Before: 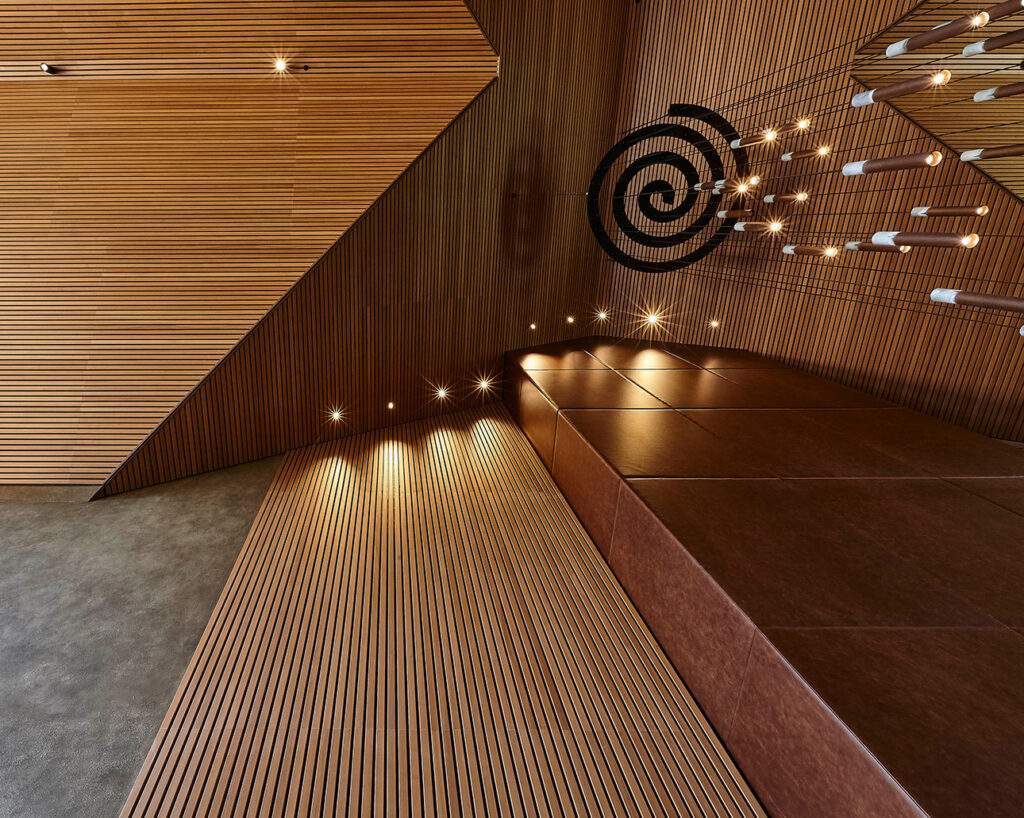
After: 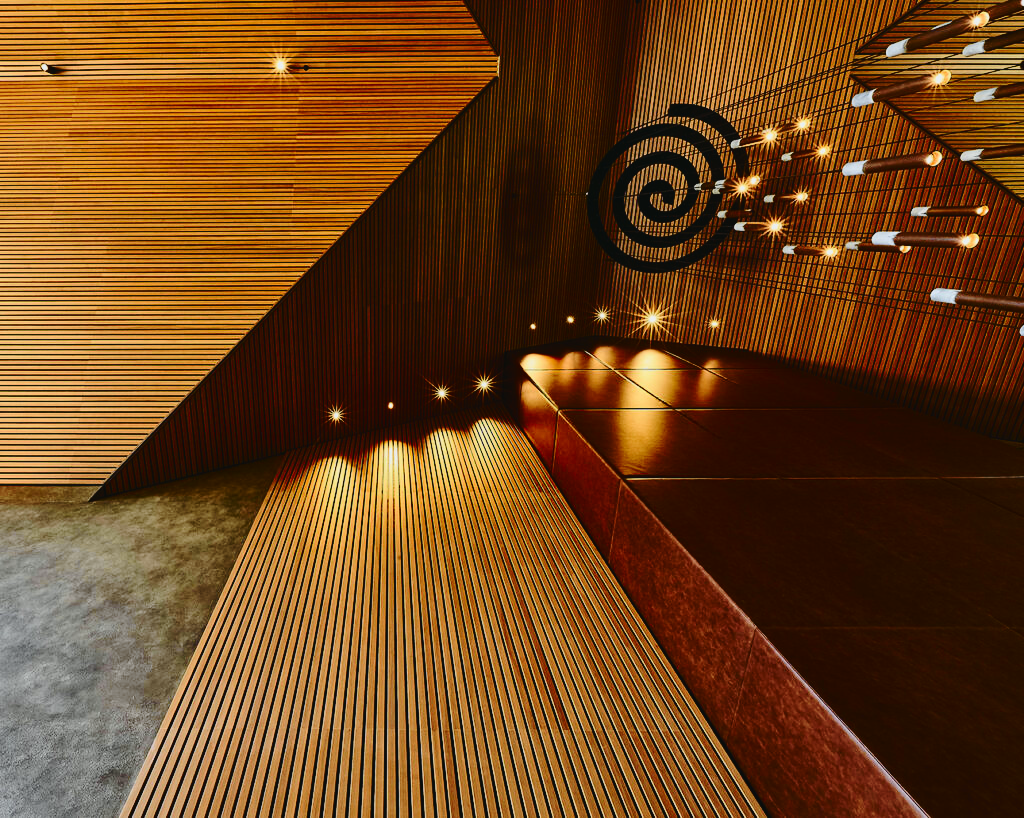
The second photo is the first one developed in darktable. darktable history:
tone curve: curves: ch0 [(0, 0.03) (0.113, 0.087) (0.207, 0.184) (0.515, 0.612) (0.712, 0.793) (1, 0.946)]; ch1 [(0, 0) (0.172, 0.123) (0.317, 0.279) (0.414, 0.382) (0.476, 0.479) (0.505, 0.498) (0.534, 0.534) (0.621, 0.65) (0.709, 0.764) (1, 1)]; ch2 [(0, 0) (0.411, 0.424) (0.505, 0.505) (0.521, 0.524) (0.537, 0.57) (0.65, 0.699) (1, 1)], color space Lab, independent channels, preserve colors none
base curve: curves: ch0 [(0, 0) (0.073, 0.04) (0.157, 0.139) (0.492, 0.492) (0.758, 0.758) (1, 1)], preserve colors none
